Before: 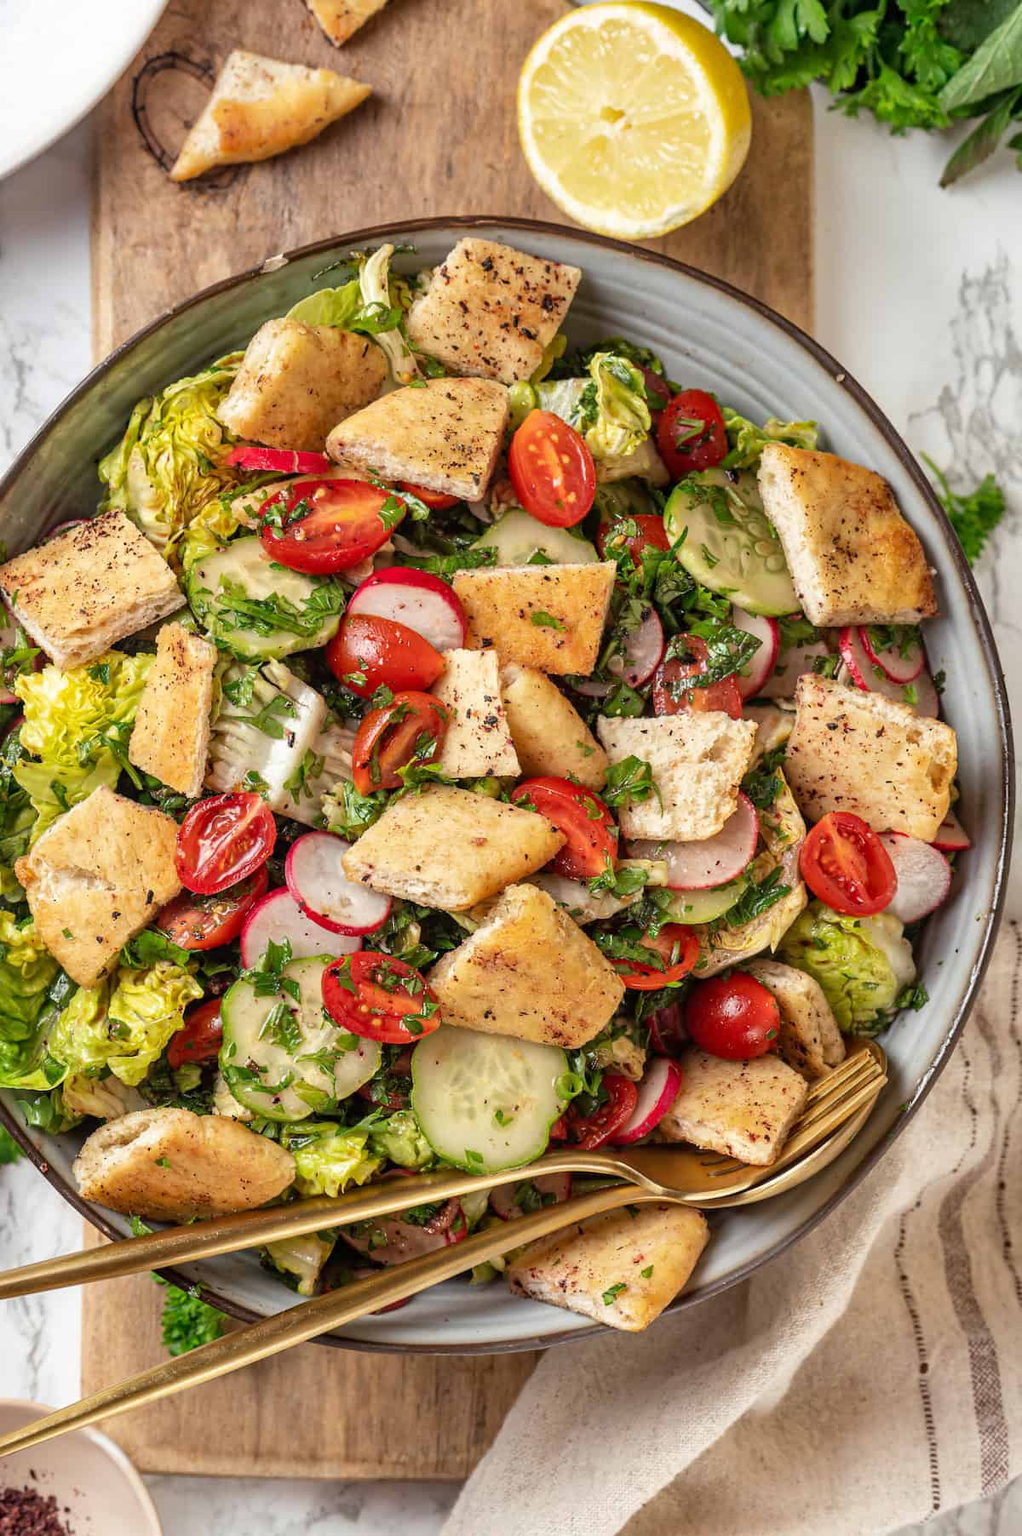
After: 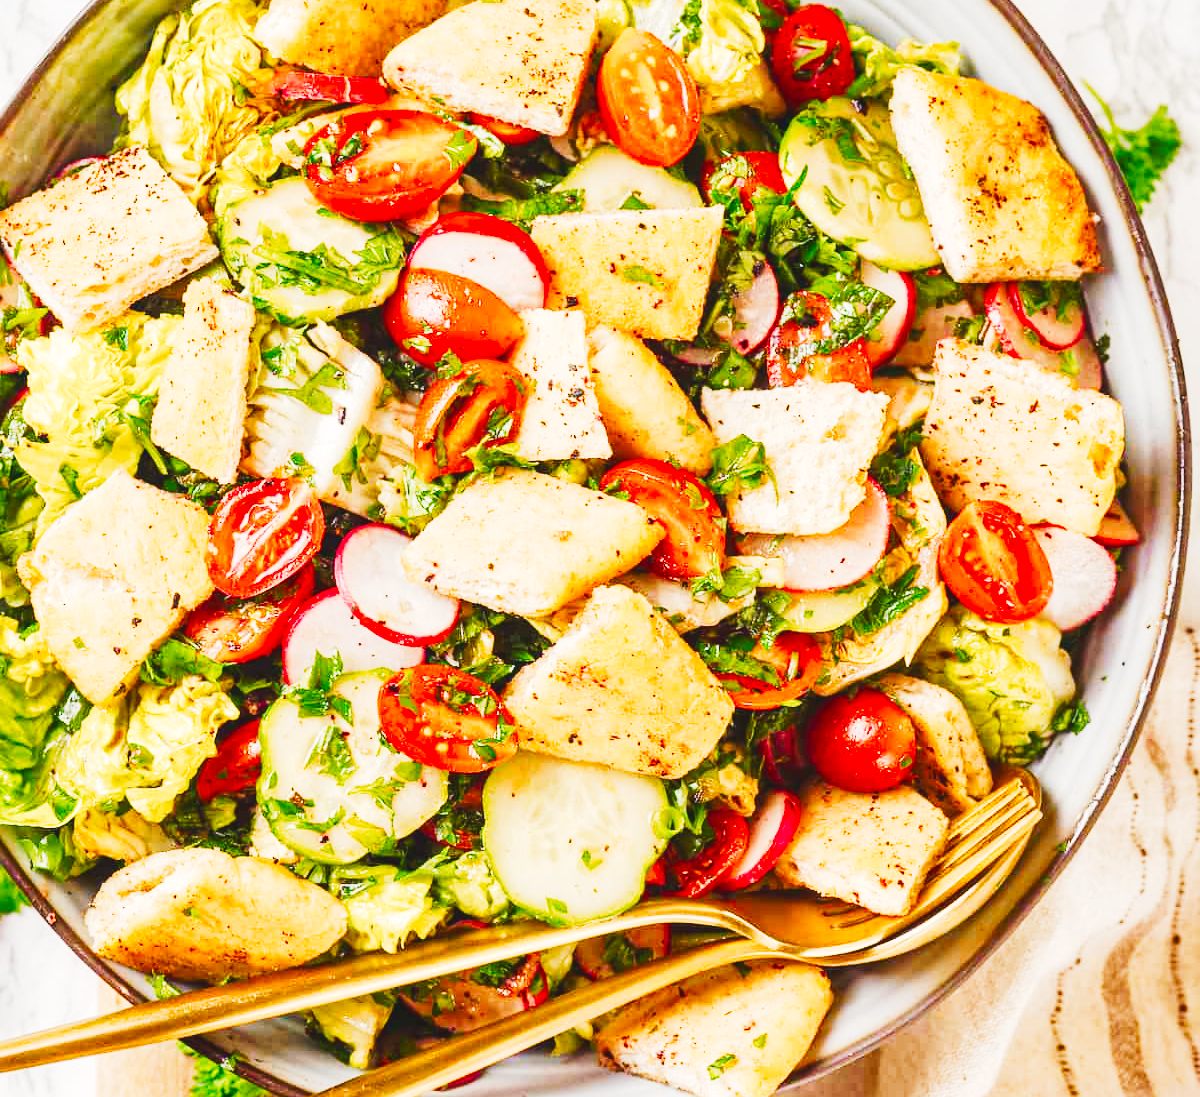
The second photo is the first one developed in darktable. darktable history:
crop and rotate: top 25.133%, bottom 14.053%
color balance rgb: highlights gain › chroma 1.594%, highlights gain › hue 57.44°, global offset › luminance 0.677%, perceptual saturation grading › global saturation 20%, perceptual saturation grading › highlights -49.105%, perceptual saturation grading › shadows 24.231%, global vibrance 45.02%
tone curve: curves: ch0 [(0, 0) (0.003, 0.004) (0.011, 0.015) (0.025, 0.034) (0.044, 0.061) (0.069, 0.095) (0.1, 0.137) (0.136, 0.187) (0.177, 0.244) (0.224, 0.308) (0.277, 0.415) (0.335, 0.532) (0.399, 0.642) (0.468, 0.747) (0.543, 0.829) (0.623, 0.886) (0.709, 0.924) (0.801, 0.951) (0.898, 0.975) (1, 1)], preserve colors none
exposure: exposure 0.014 EV, compensate highlight preservation false
